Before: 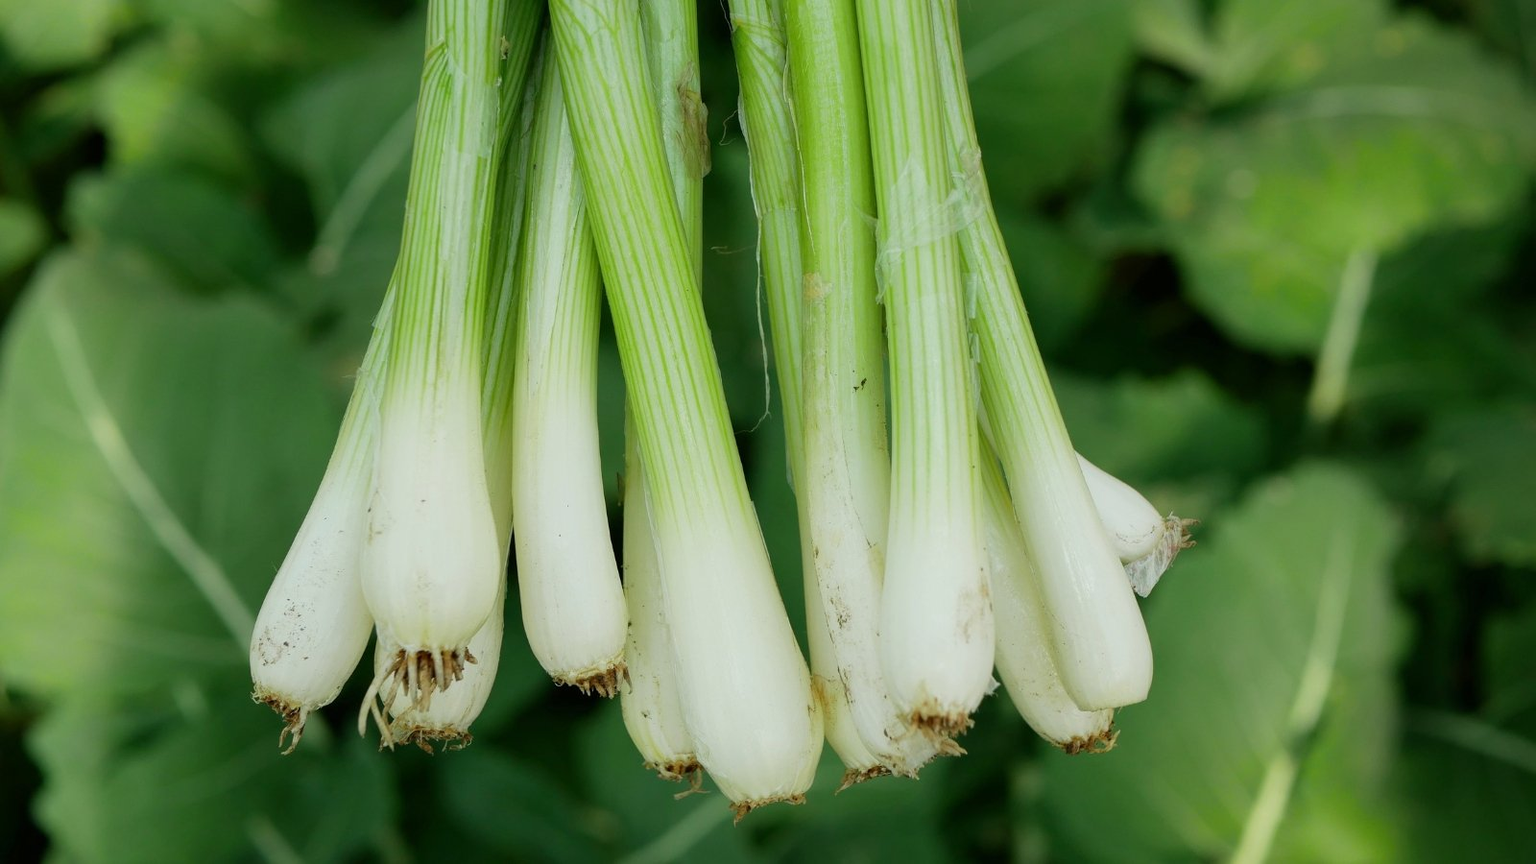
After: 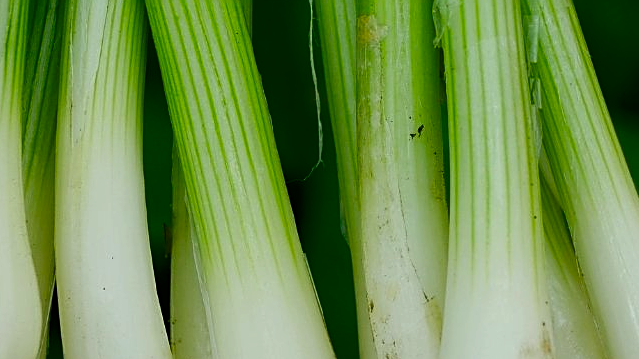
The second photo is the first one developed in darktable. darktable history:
sharpen: on, module defaults
crop: left 30%, top 30%, right 30%, bottom 30%
contrast brightness saturation: contrast 0.1, brightness -0.26, saturation 0.14
color balance rgb: linear chroma grading › shadows -8%, linear chroma grading › global chroma 10%, perceptual saturation grading › global saturation 2%, perceptual saturation grading › highlights -2%, perceptual saturation grading › mid-tones 4%, perceptual saturation grading › shadows 8%, perceptual brilliance grading › global brilliance 2%, perceptual brilliance grading › highlights -4%, global vibrance 16%, saturation formula JzAzBz (2021)
